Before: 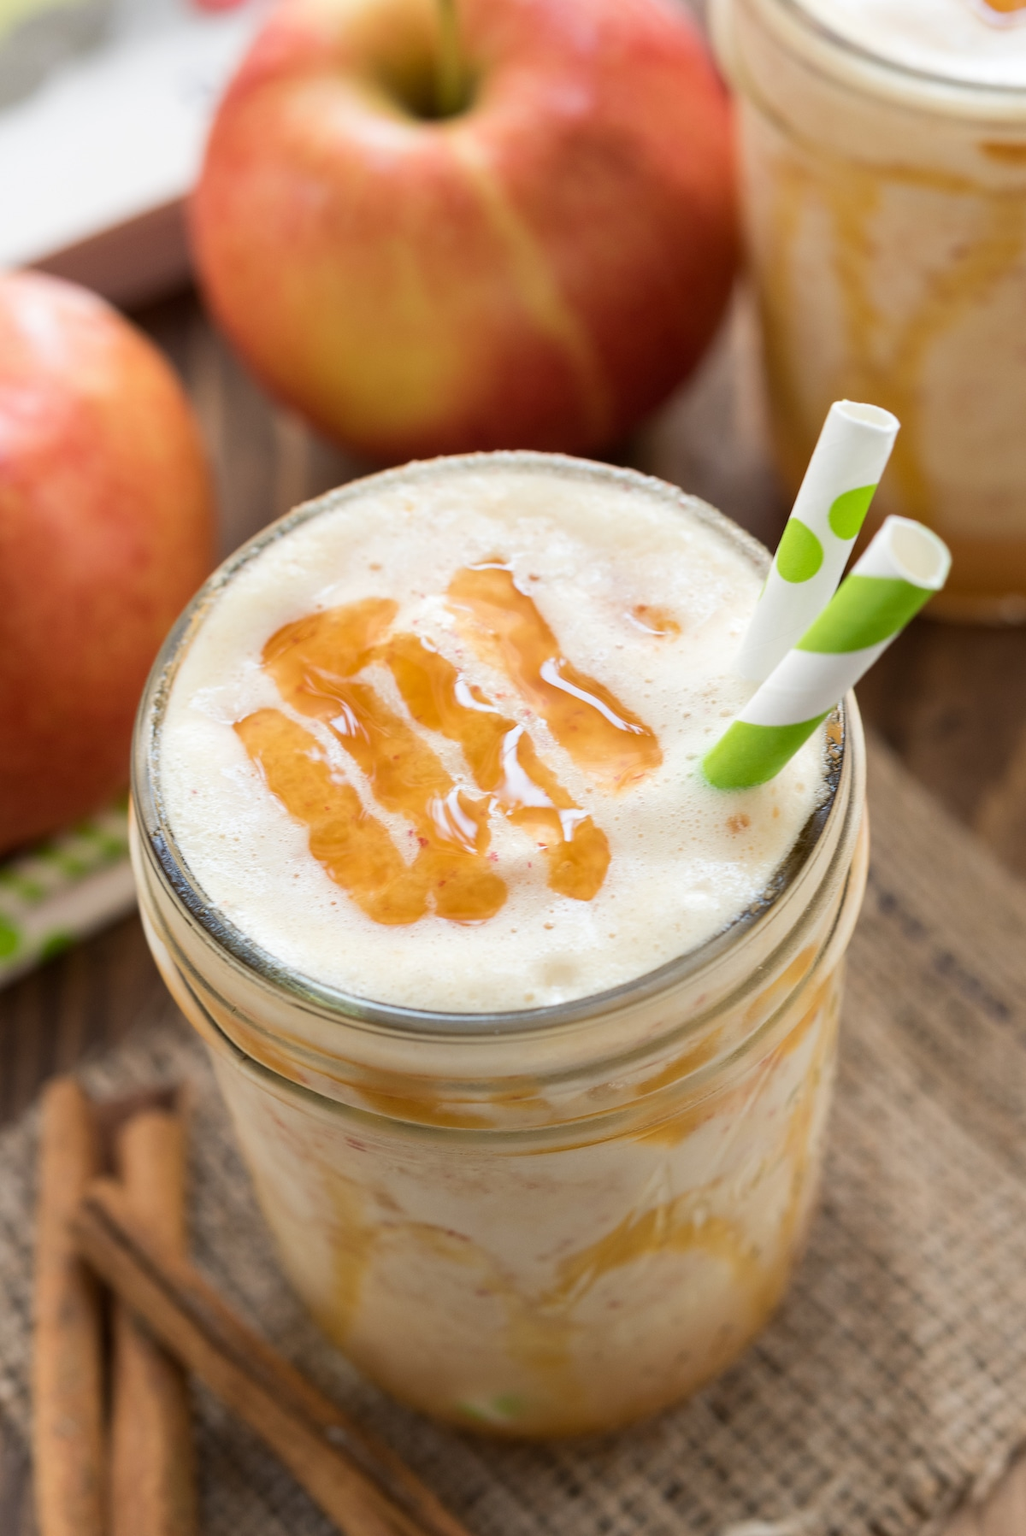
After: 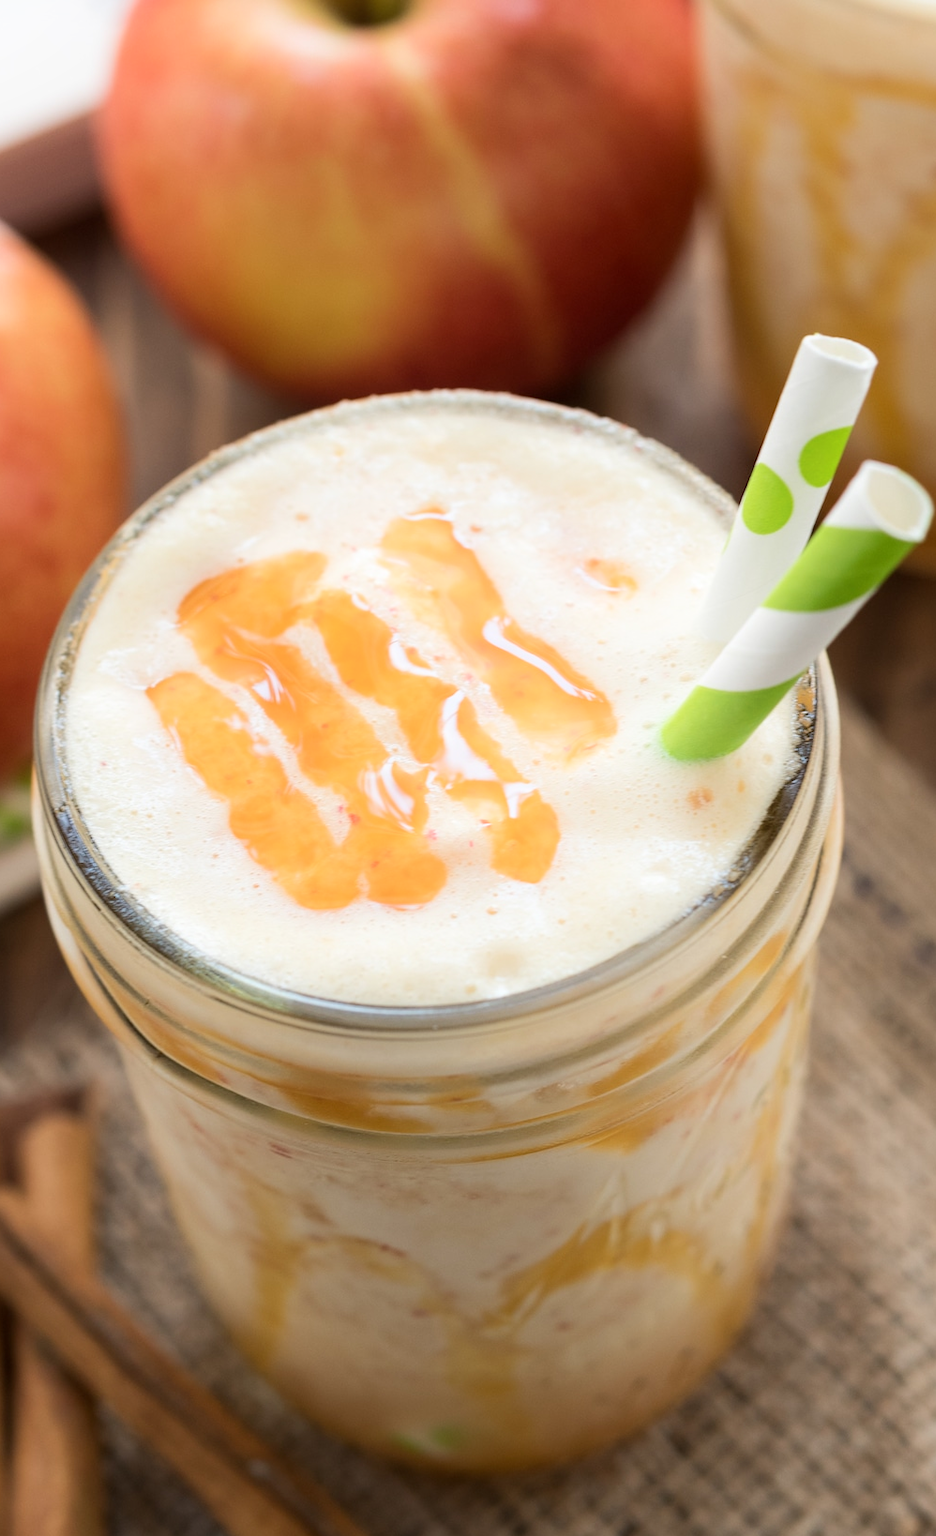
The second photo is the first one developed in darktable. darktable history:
crop: left 9.775%, top 6.277%, right 6.957%, bottom 2.556%
shadows and highlights: shadows -40.78, highlights 62.27, highlights color adjustment 53.09%, soften with gaussian
